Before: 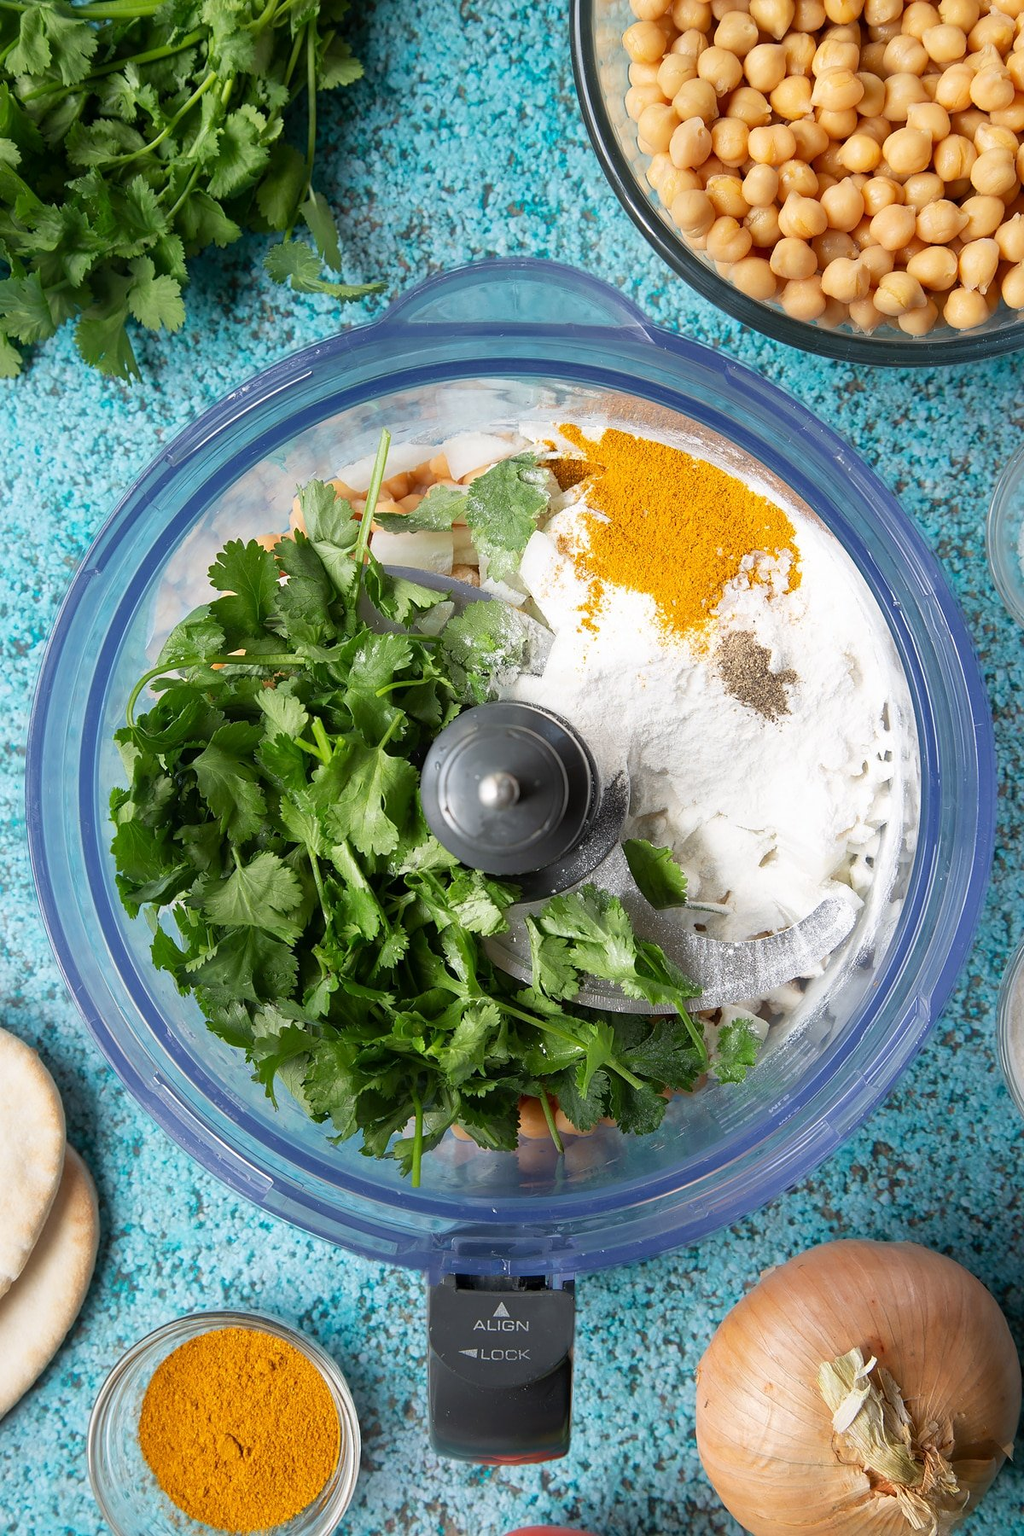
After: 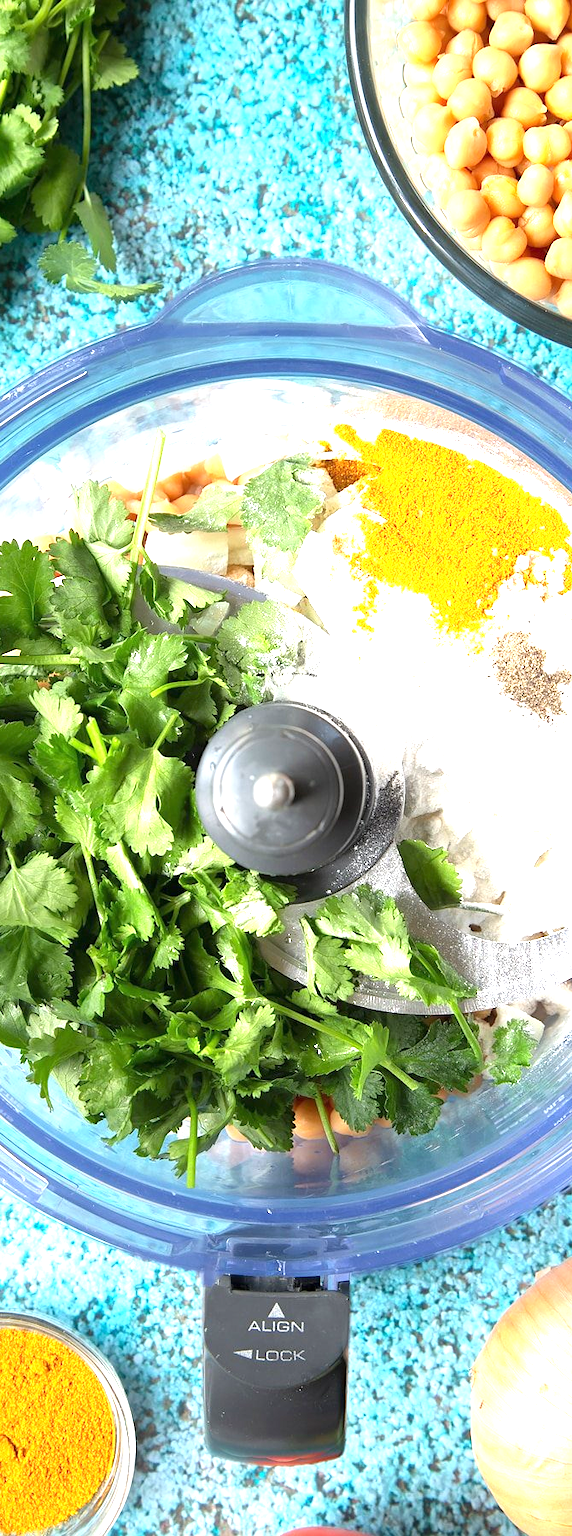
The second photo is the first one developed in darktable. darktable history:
crop: left 22.056%, right 22.098%, bottom 0.015%
exposure: black level correction 0, exposure 1.293 EV, compensate exposure bias true, compensate highlight preservation false
